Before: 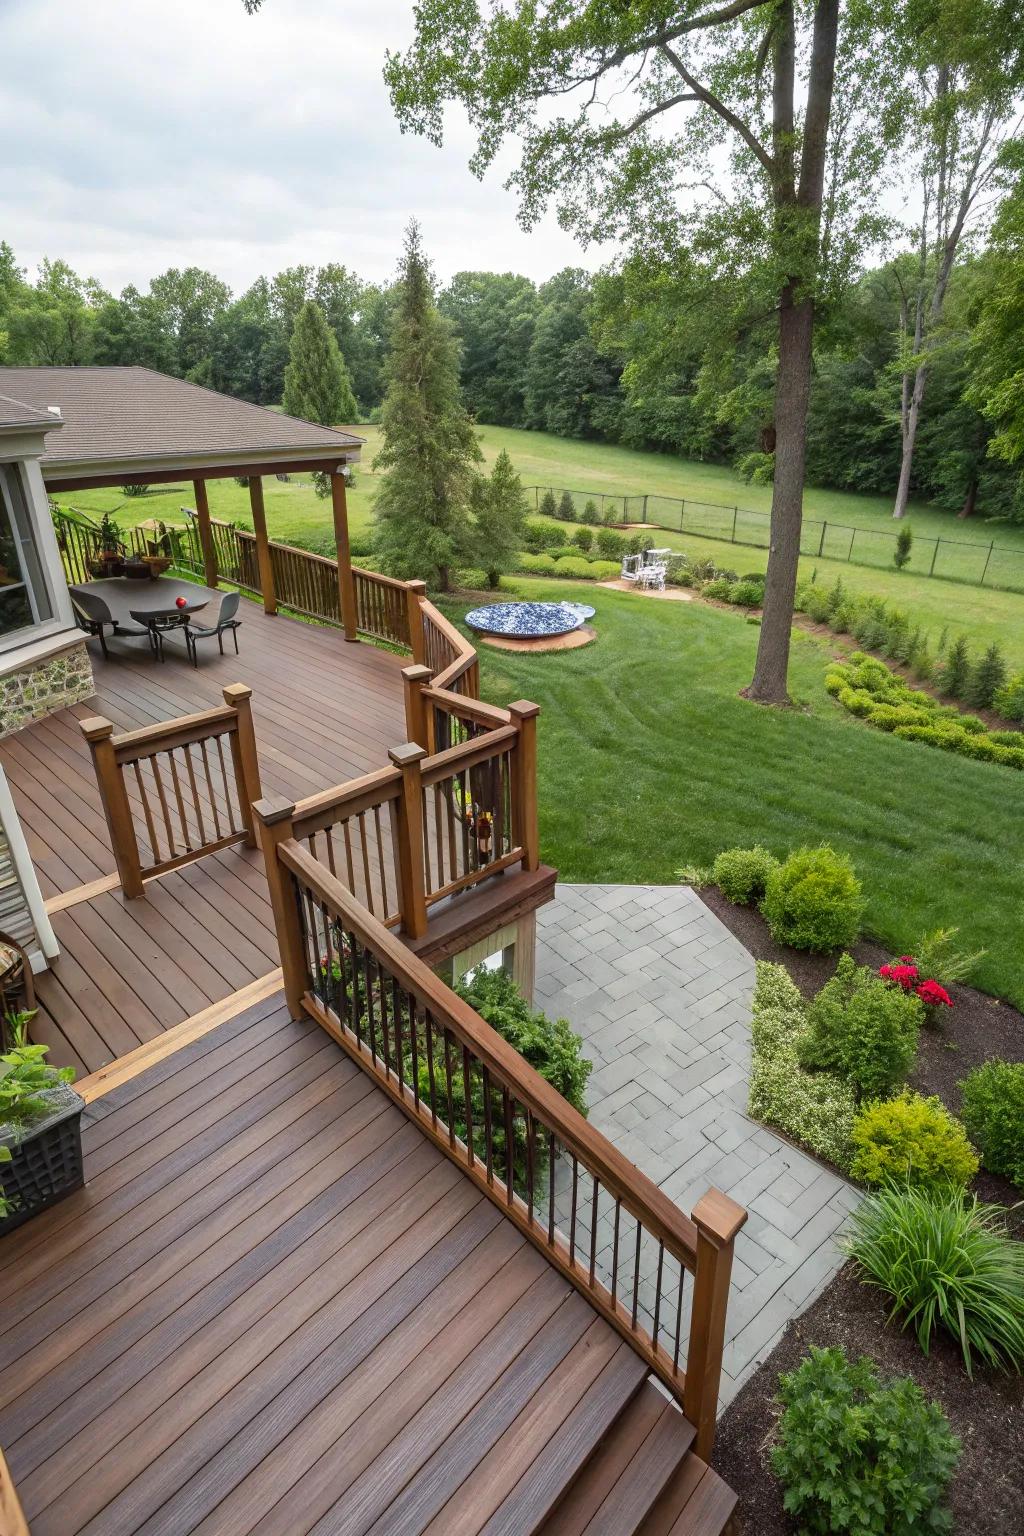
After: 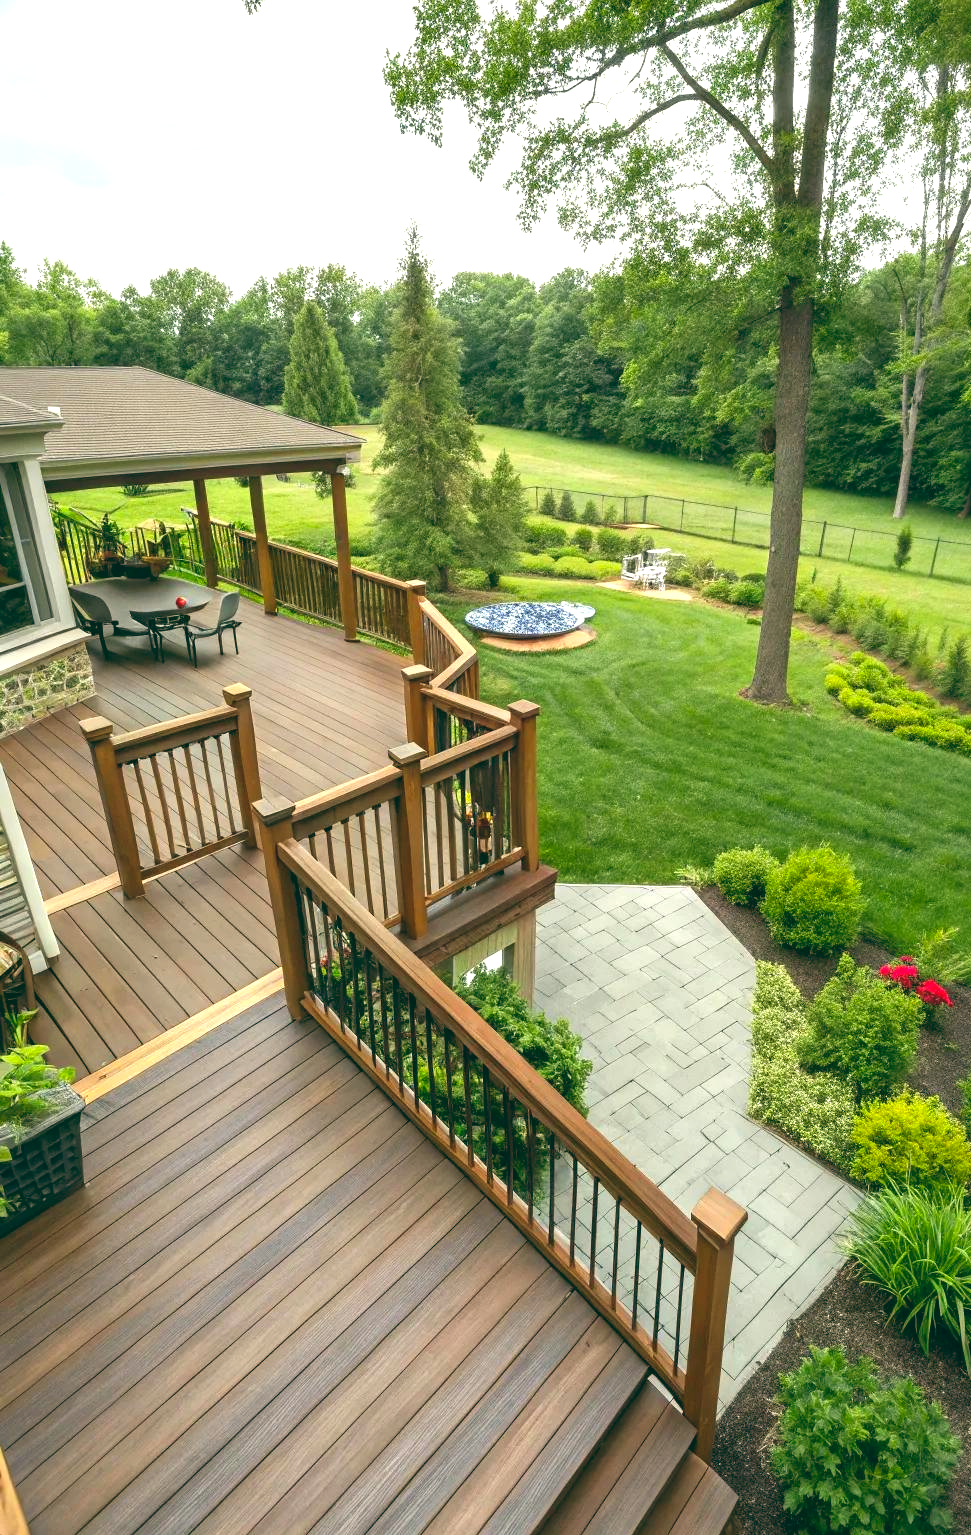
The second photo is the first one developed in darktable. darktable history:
shadows and highlights: radius 121.13, shadows 21.4, white point adjustment -9.72, highlights -14.39, soften with gaussian
color balance: lift [1.005, 0.99, 1.007, 1.01], gamma [1, 1.034, 1.032, 0.966], gain [0.873, 1.055, 1.067, 0.933]
crop and rotate: right 5.167%
exposure: black level correction 0, exposure 1.2 EV, compensate exposure bias true, compensate highlight preservation false
